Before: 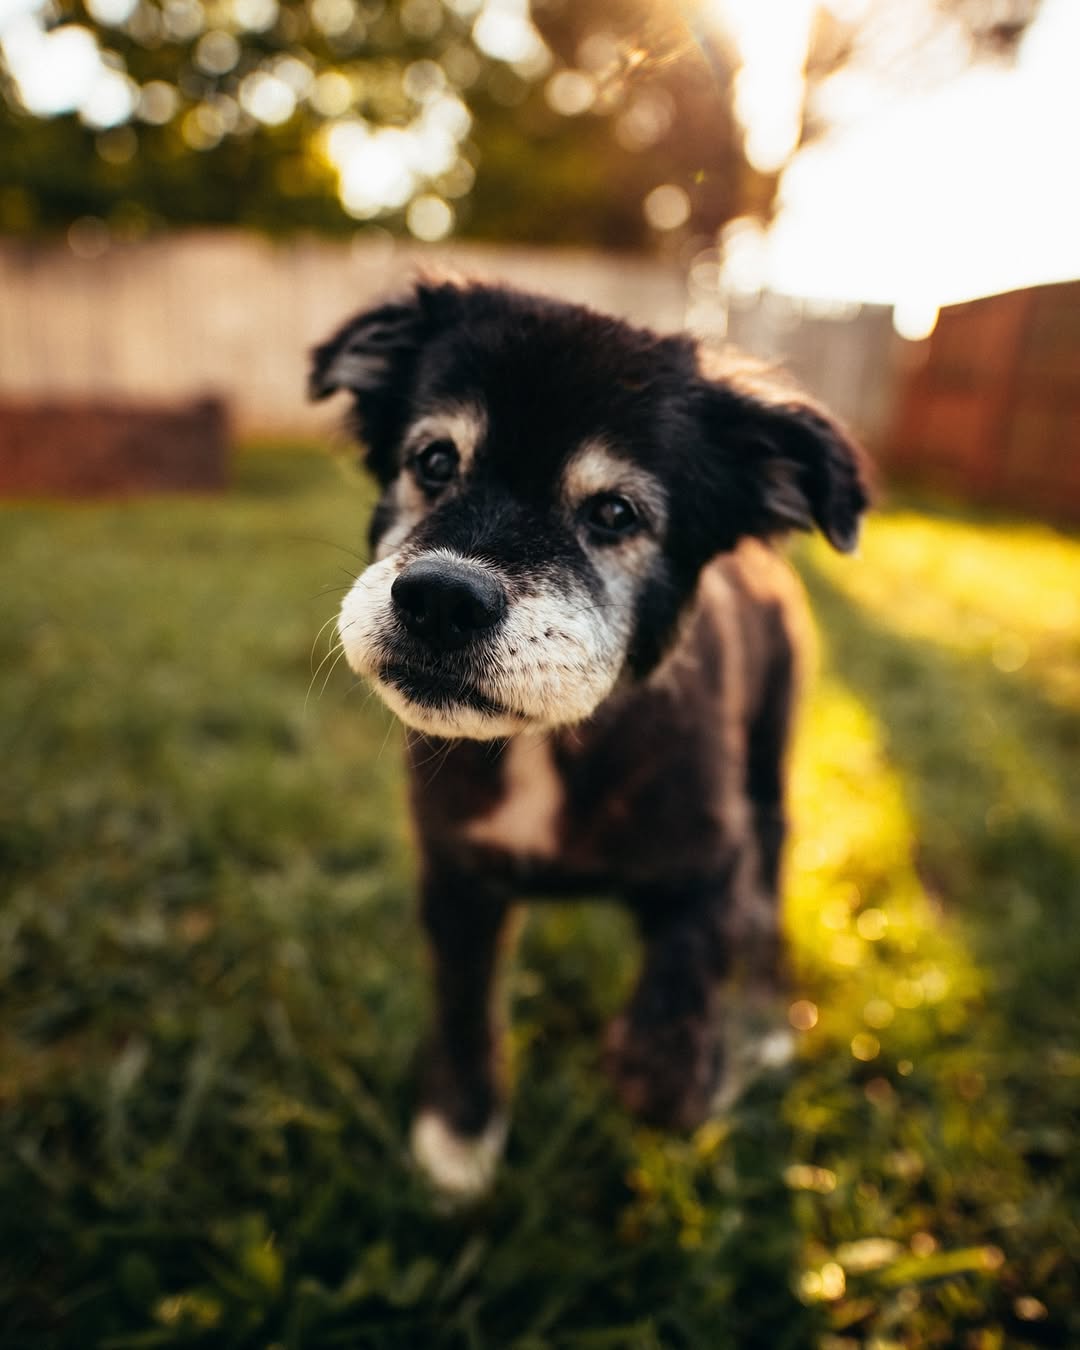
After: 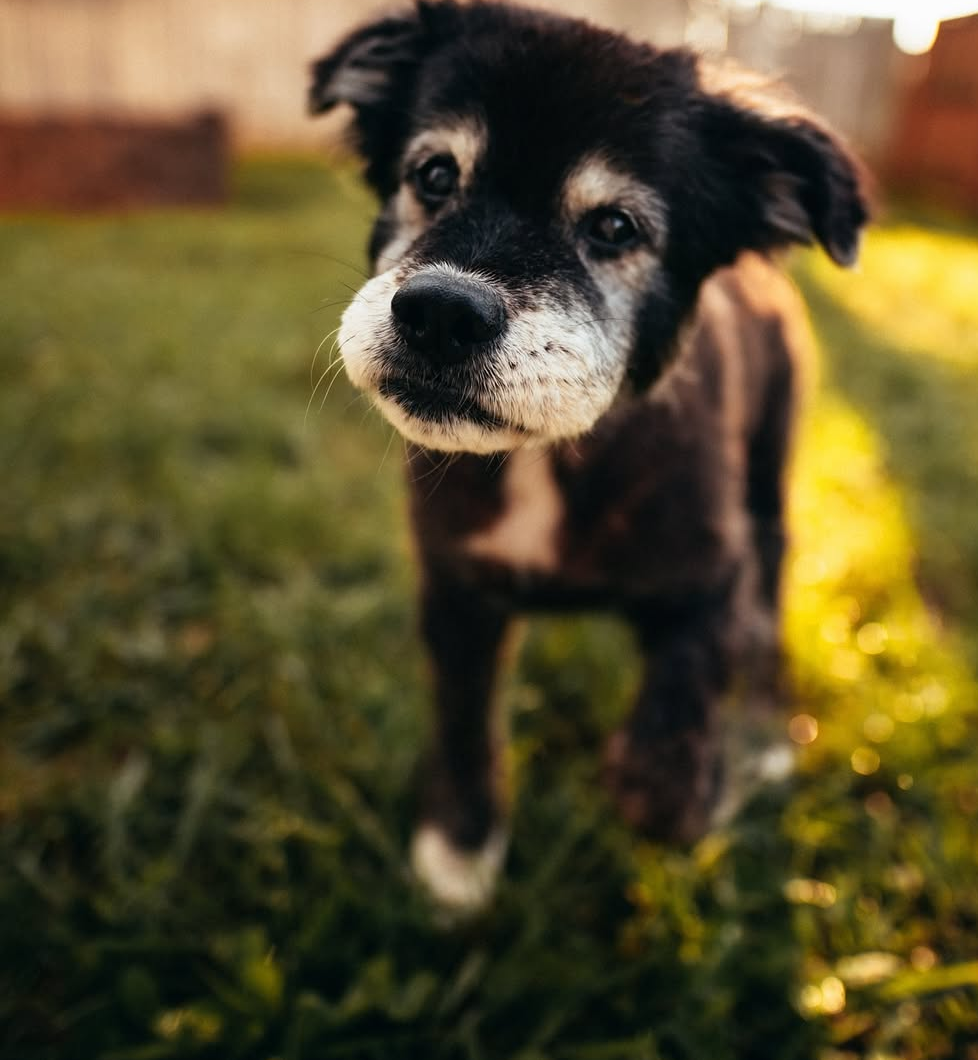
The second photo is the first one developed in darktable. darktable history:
crop: top 21.19%, right 9.358%, bottom 0.225%
